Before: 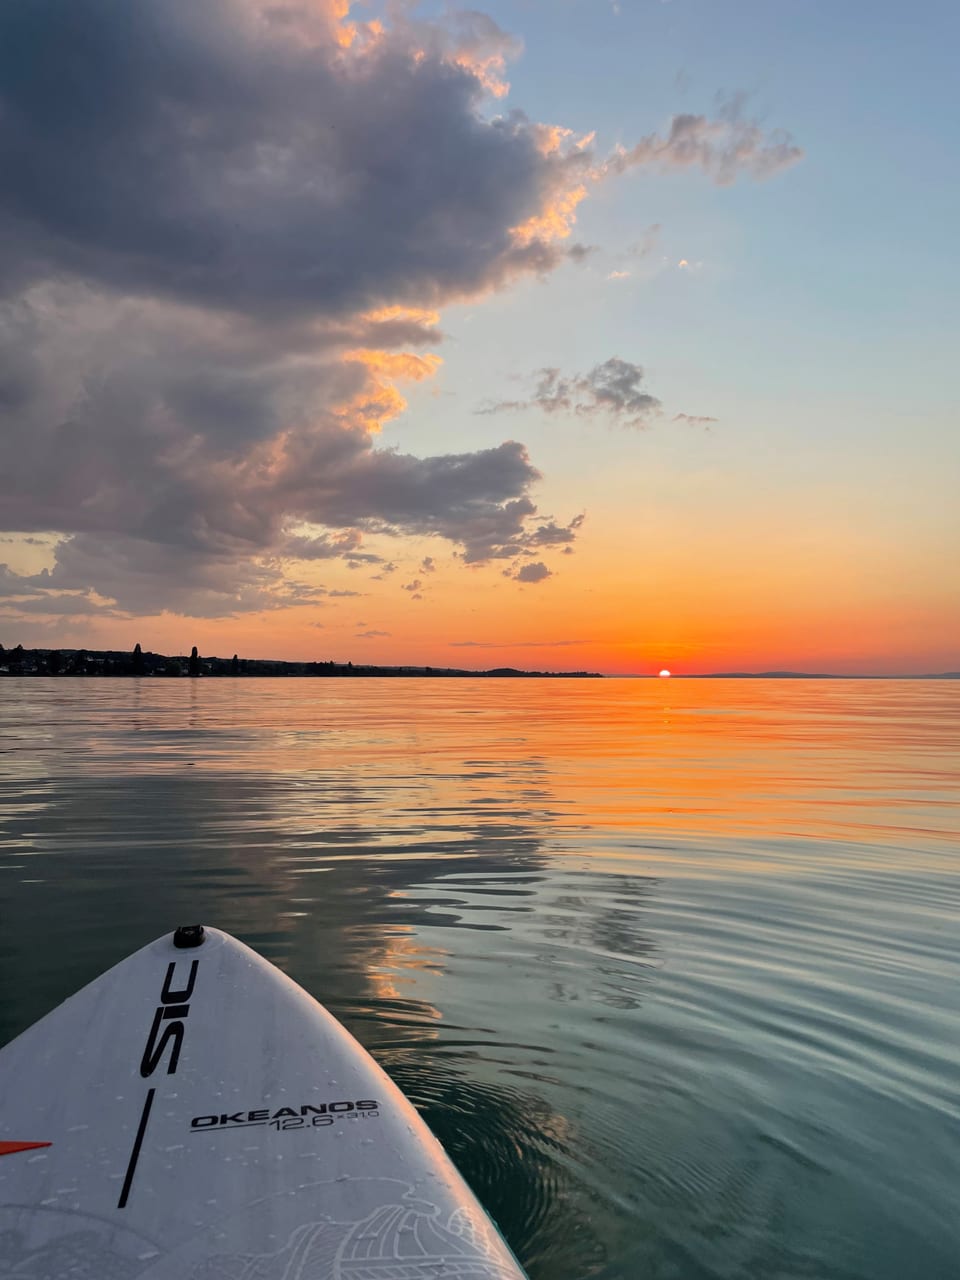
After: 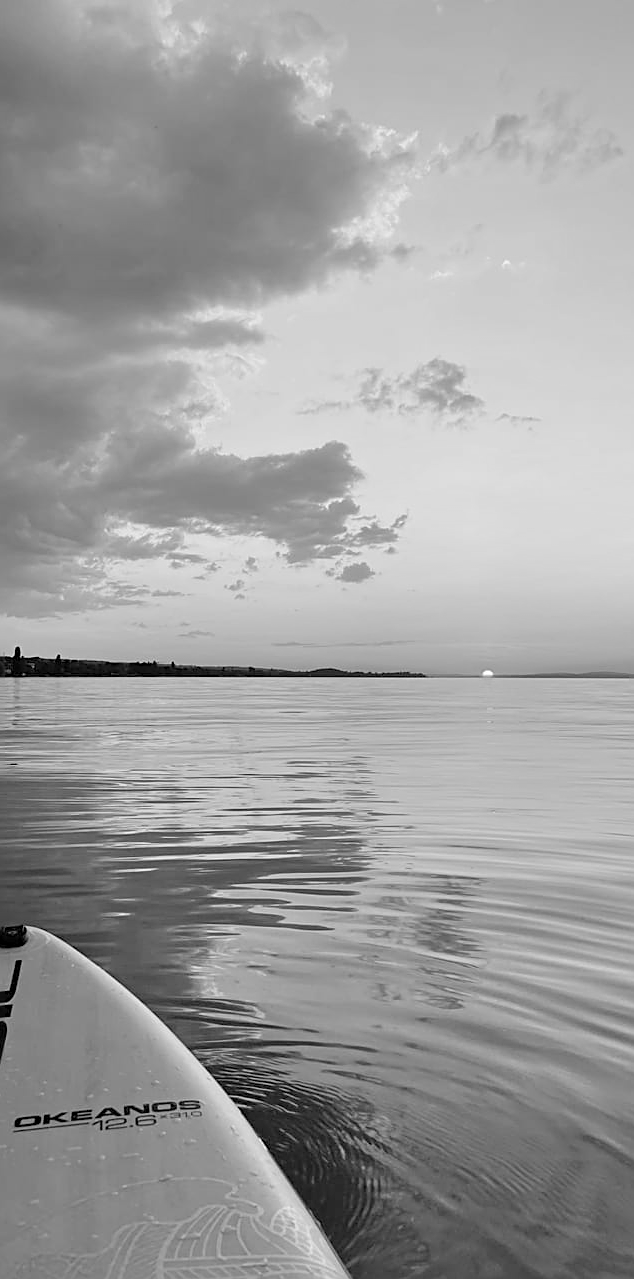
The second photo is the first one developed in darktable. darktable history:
sharpen: on, module defaults
crop and rotate: left 18.442%, right 15.508%
levels: levels [0, 0.43, 0.984]
monochrome: on, module defaults
